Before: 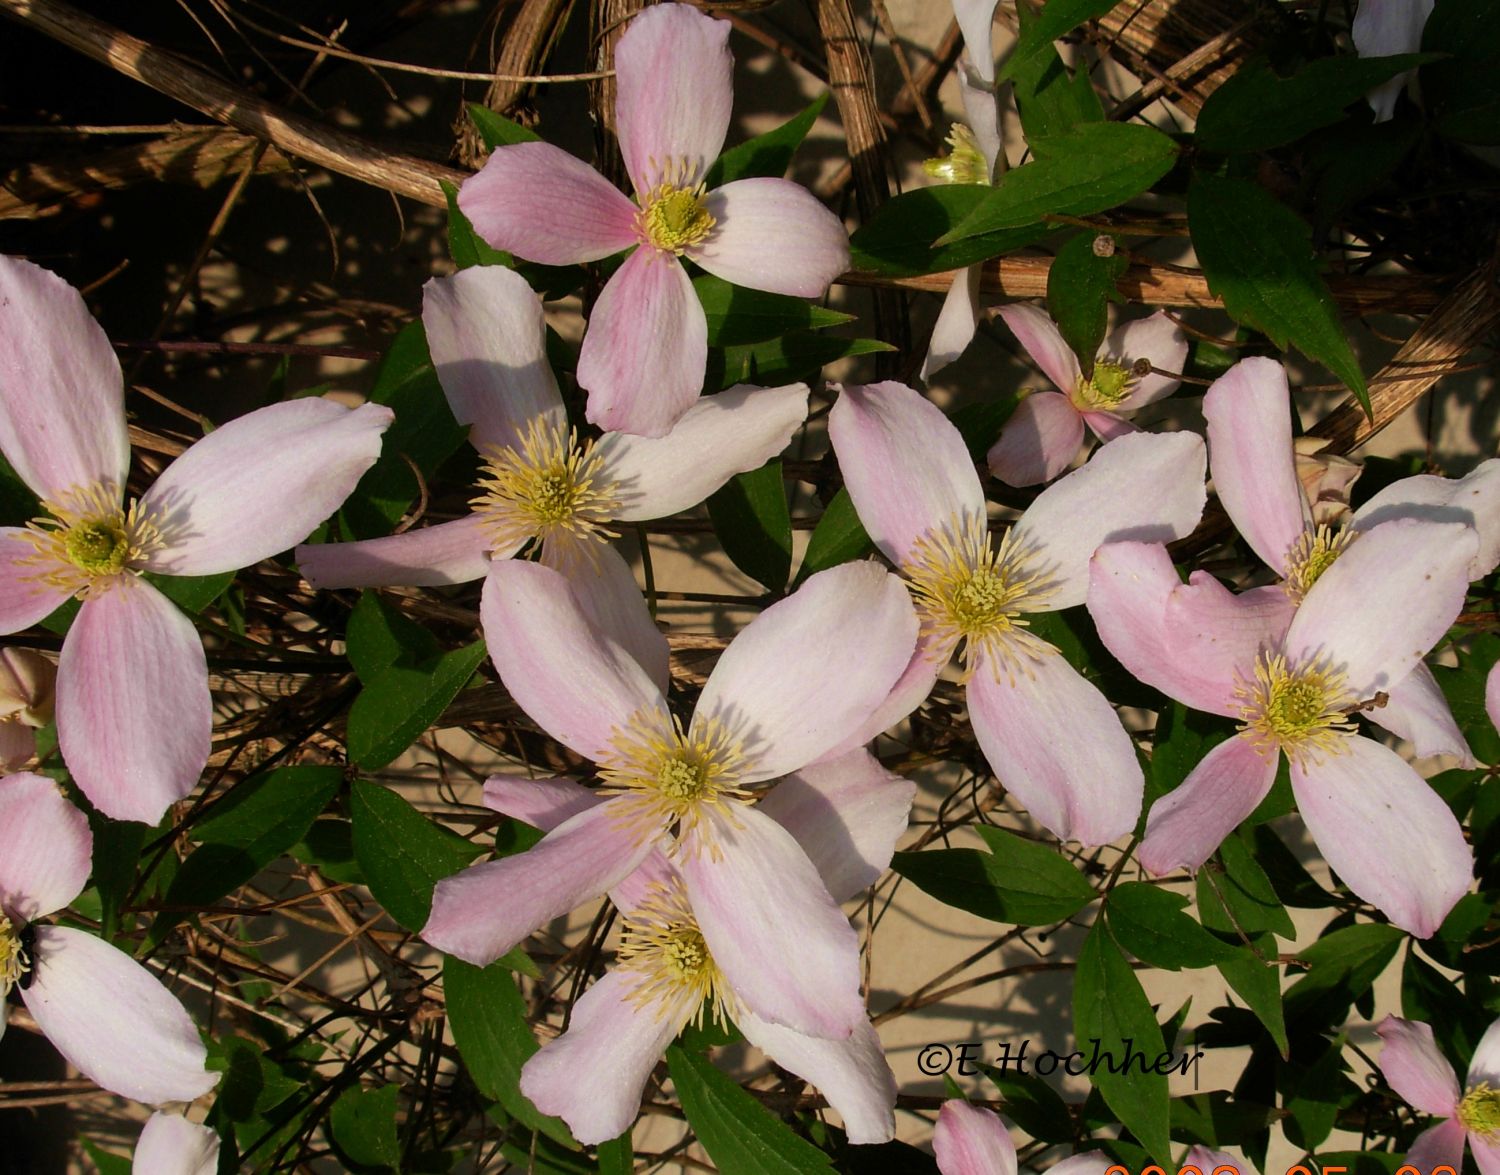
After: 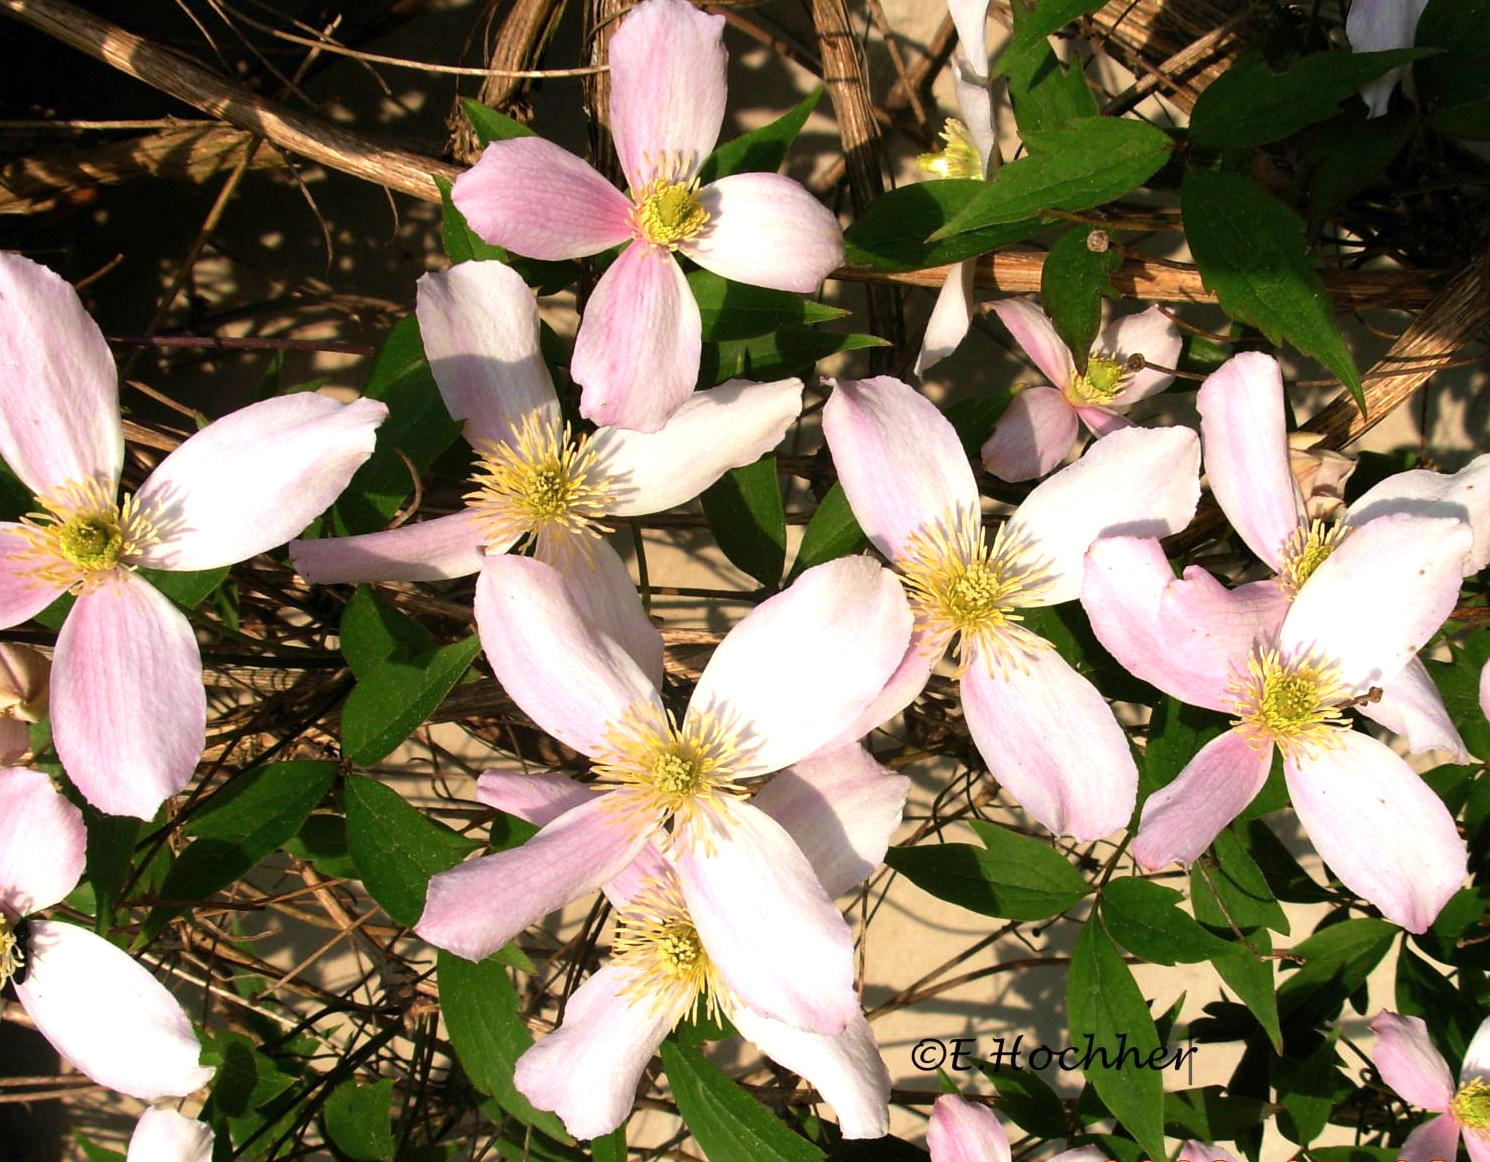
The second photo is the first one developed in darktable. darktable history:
exposure: exposure 1.001 EV, compensate highlight preservation false
crop: left 0.452%, top 0.507%, right 0.208%, bottom 0.519%
contrast brightness saturation: saturation -0.05
tone equalizer: edges refinement/feathering 500, mask exposure compensation -1.57 EV, preserve details no
